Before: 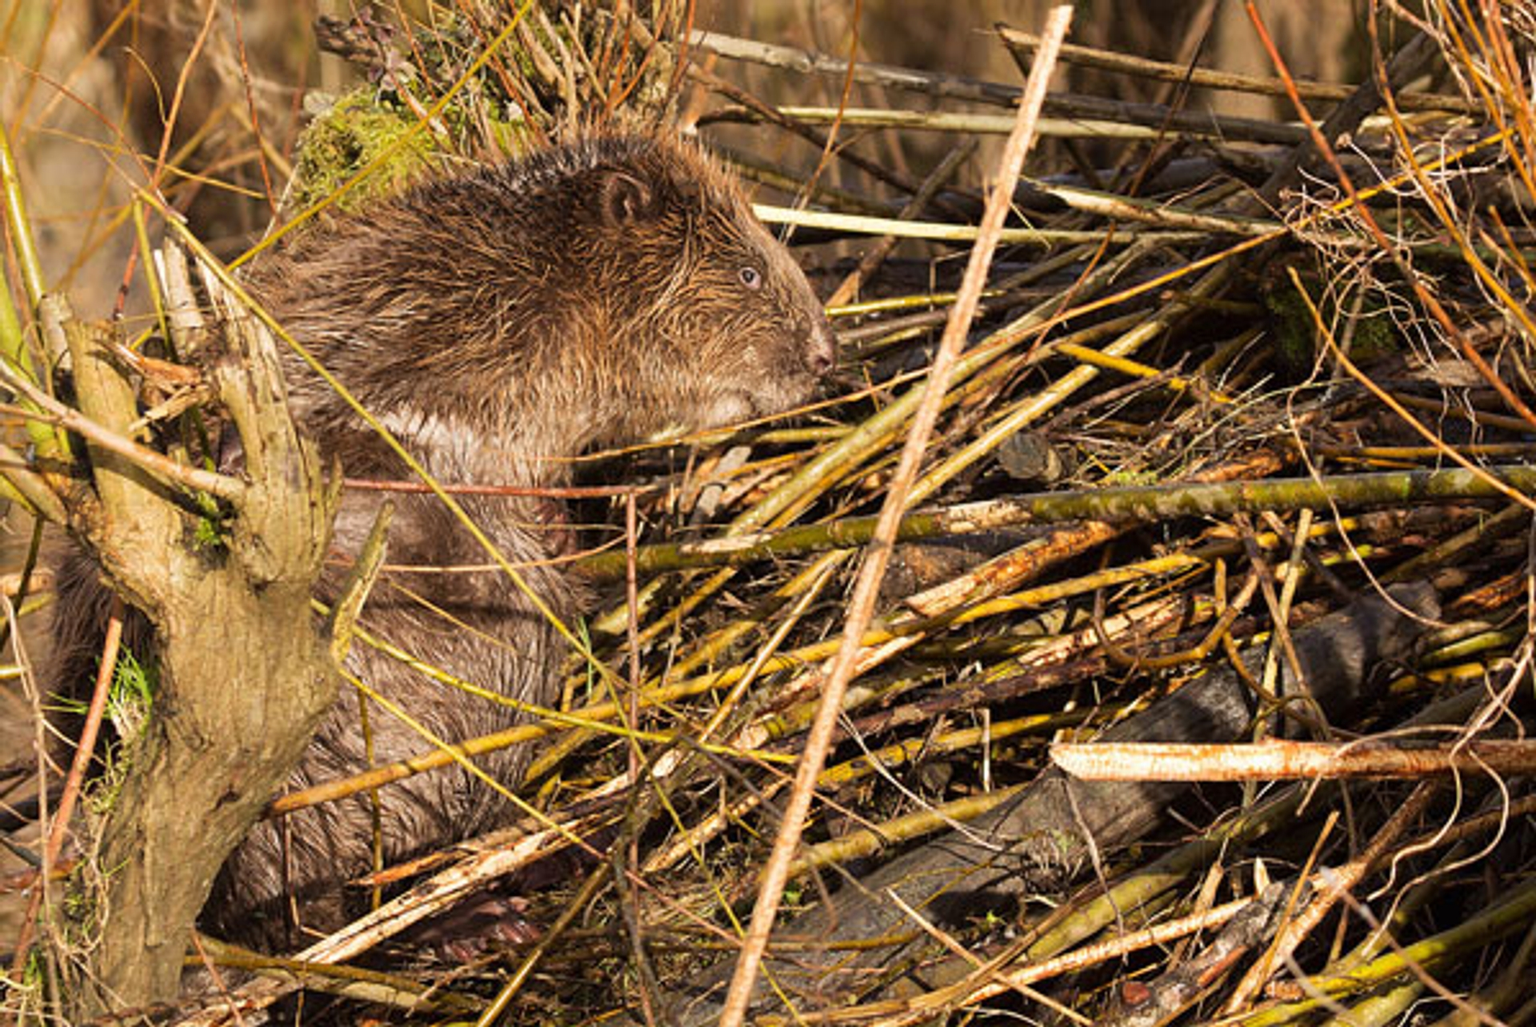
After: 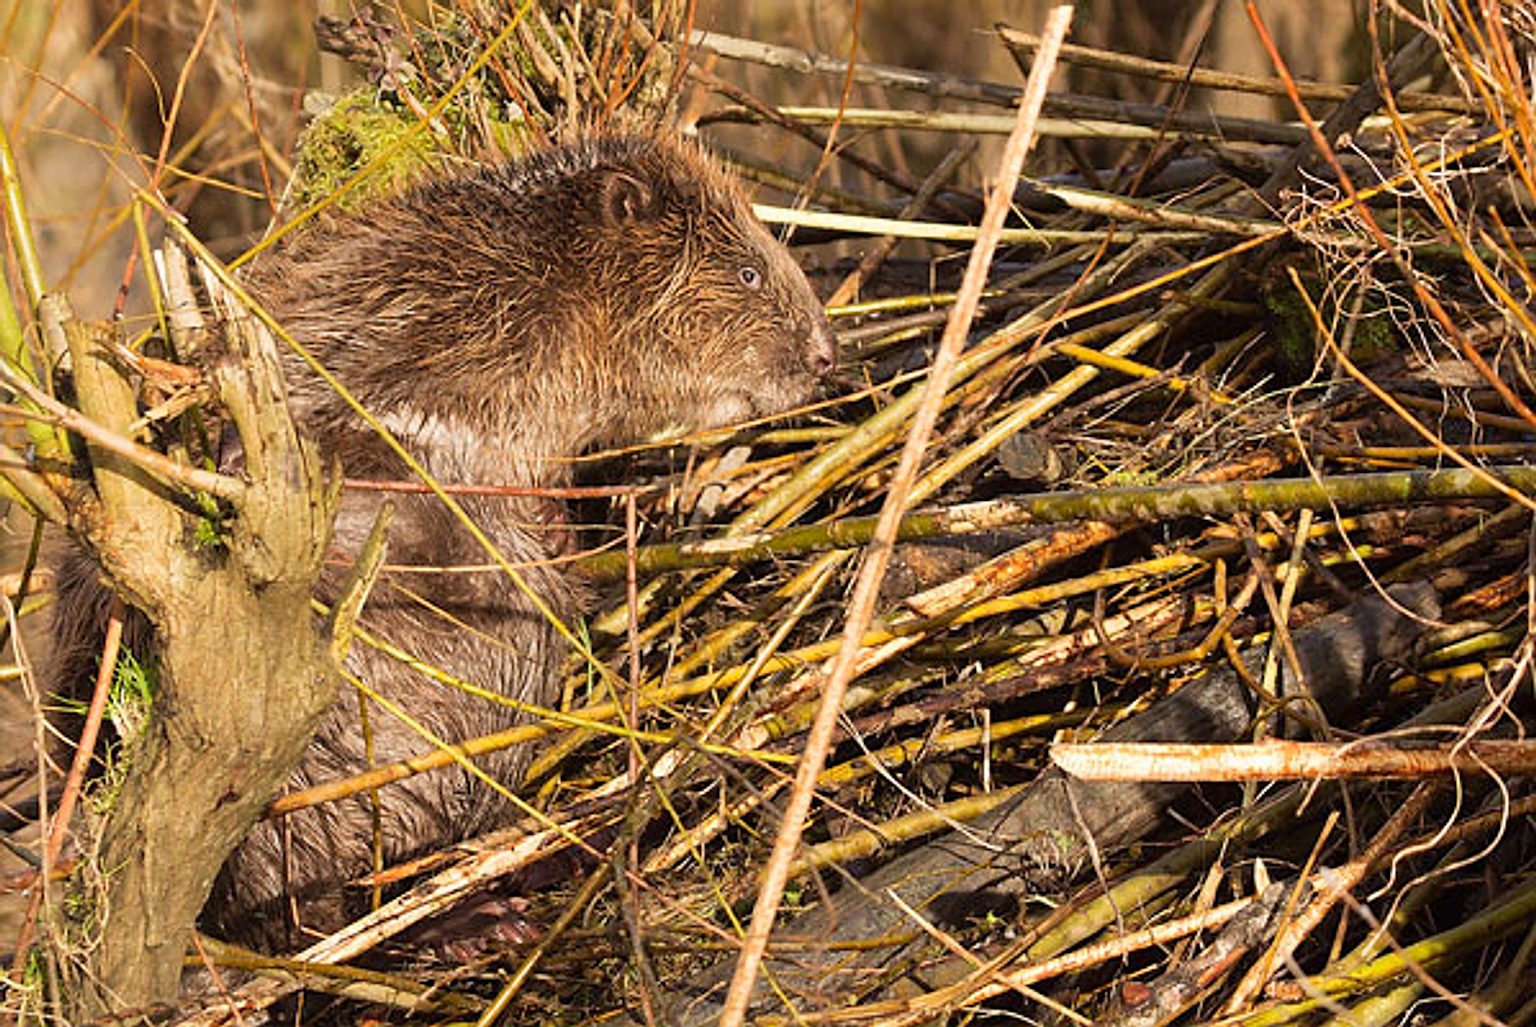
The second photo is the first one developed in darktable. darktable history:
sharpen: on, module defaults
levels: levels [0, 0.478, 1]
